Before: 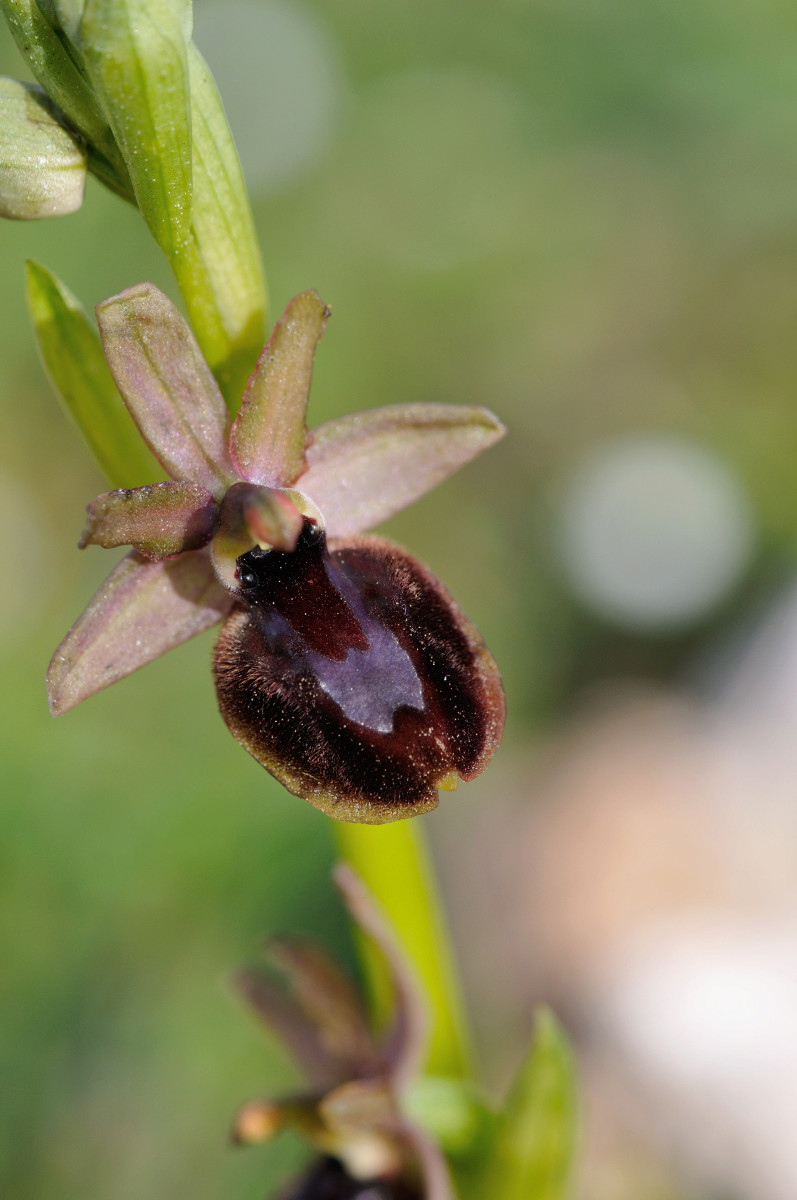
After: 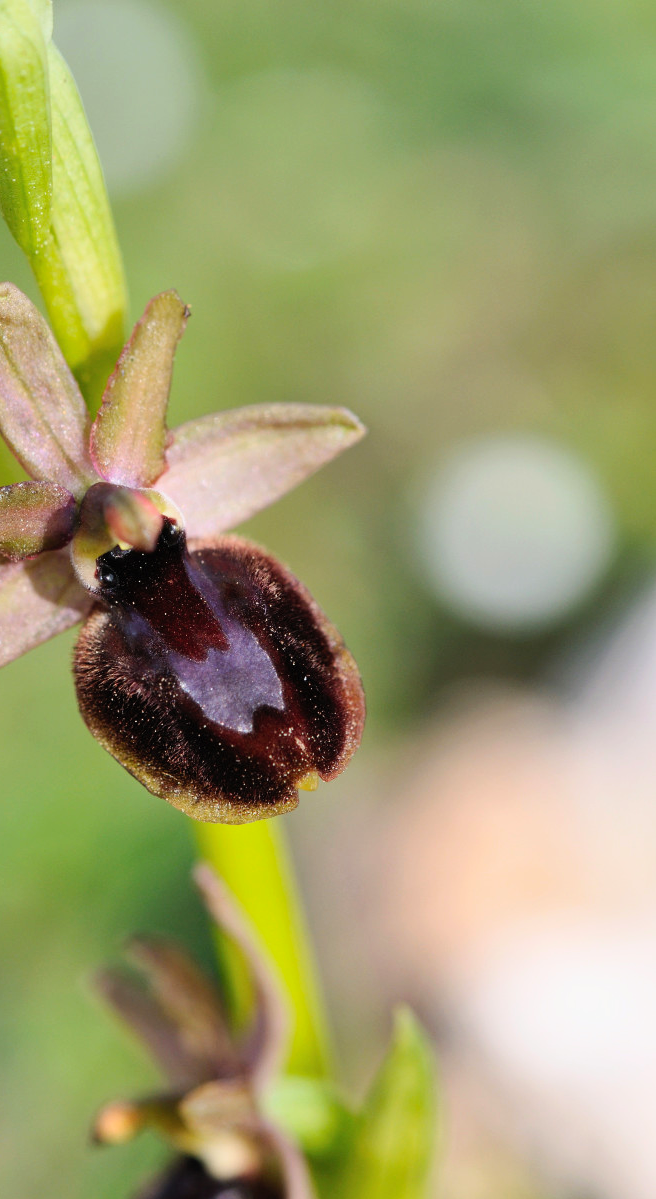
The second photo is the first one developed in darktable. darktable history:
filmic rgb: black relative exposure -16 EV, white relative exposure 2.92 EV, hardness 10
crop: left 17.661%, bottom 0.044%
contrast brightness saturation: contrast 0.201, brightness 0.15, saturation 0.146
